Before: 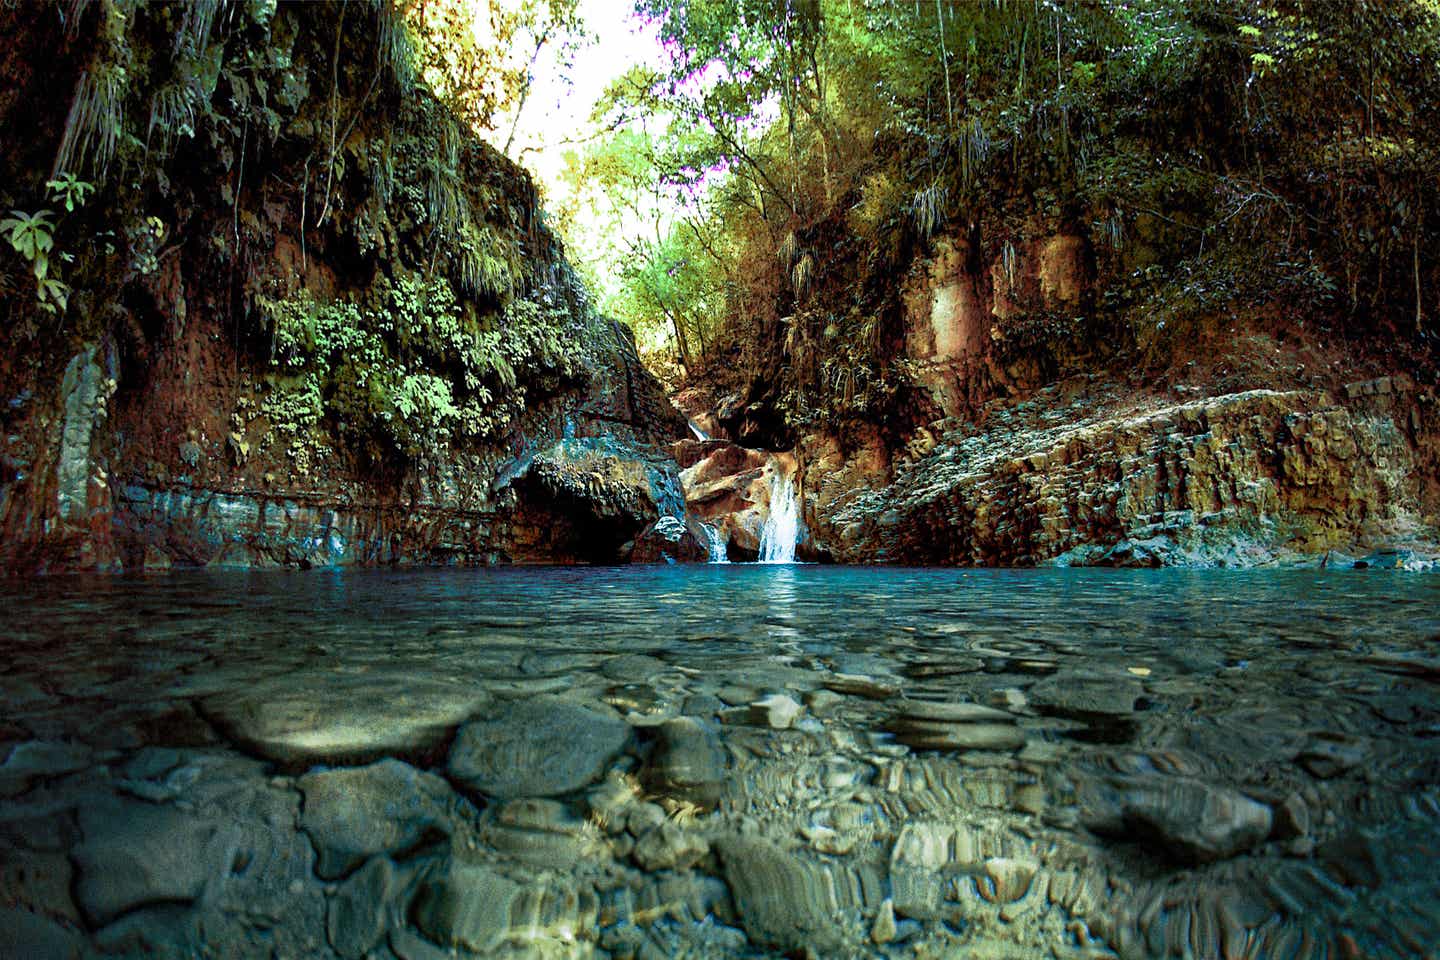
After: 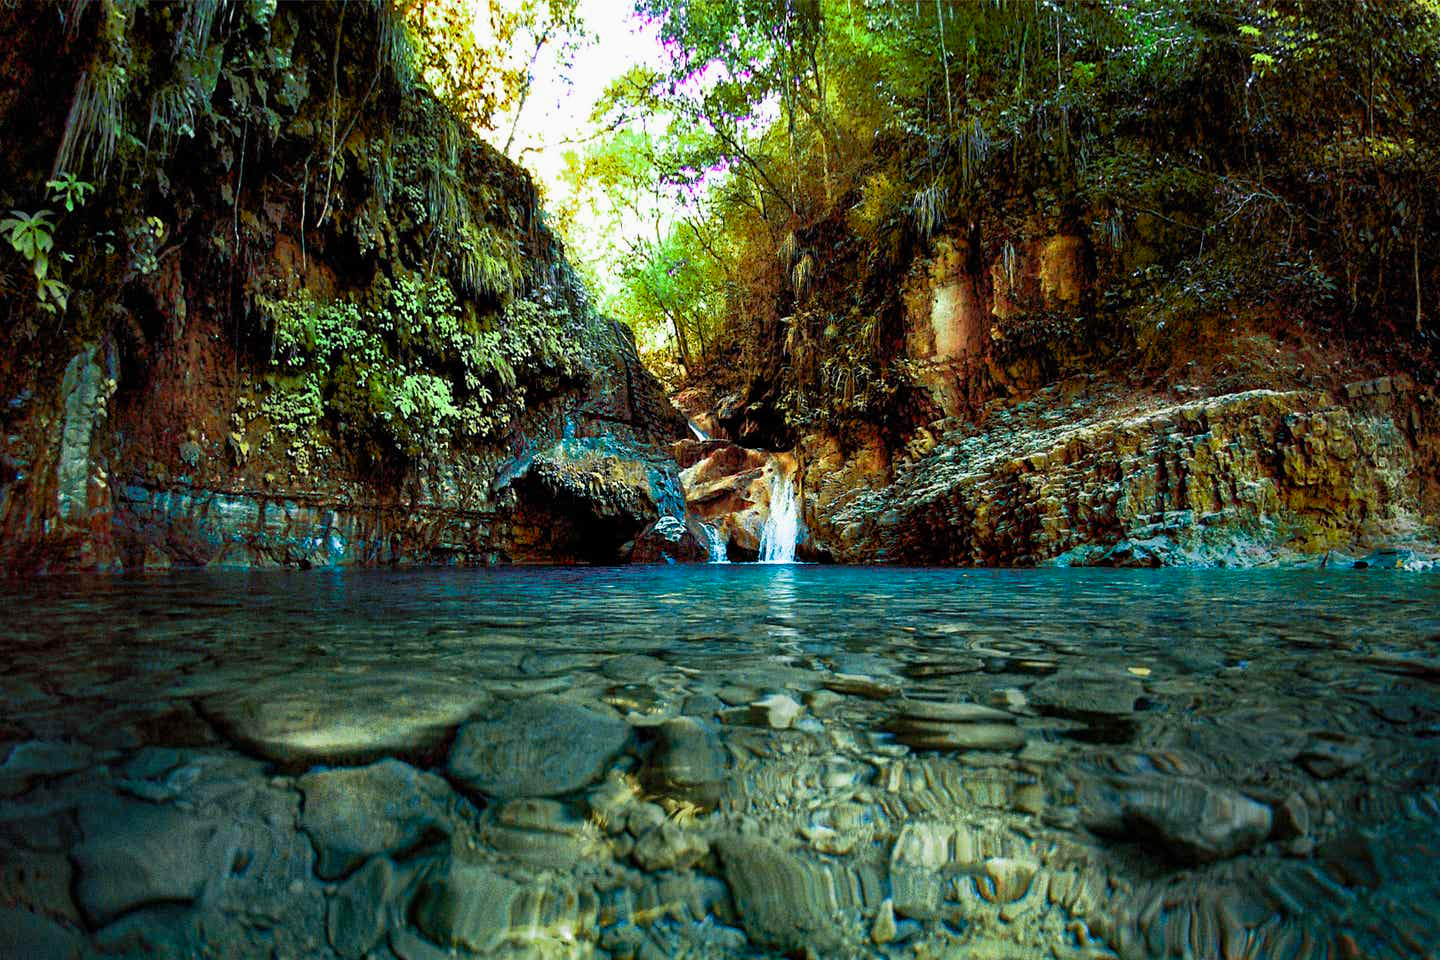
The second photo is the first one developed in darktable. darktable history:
exposure: exposure -0.048 EV, compensate exposure bias true, compensate highlight preservation false
color balance rgb: perceptual saturation grading › global saturation 30.034%
